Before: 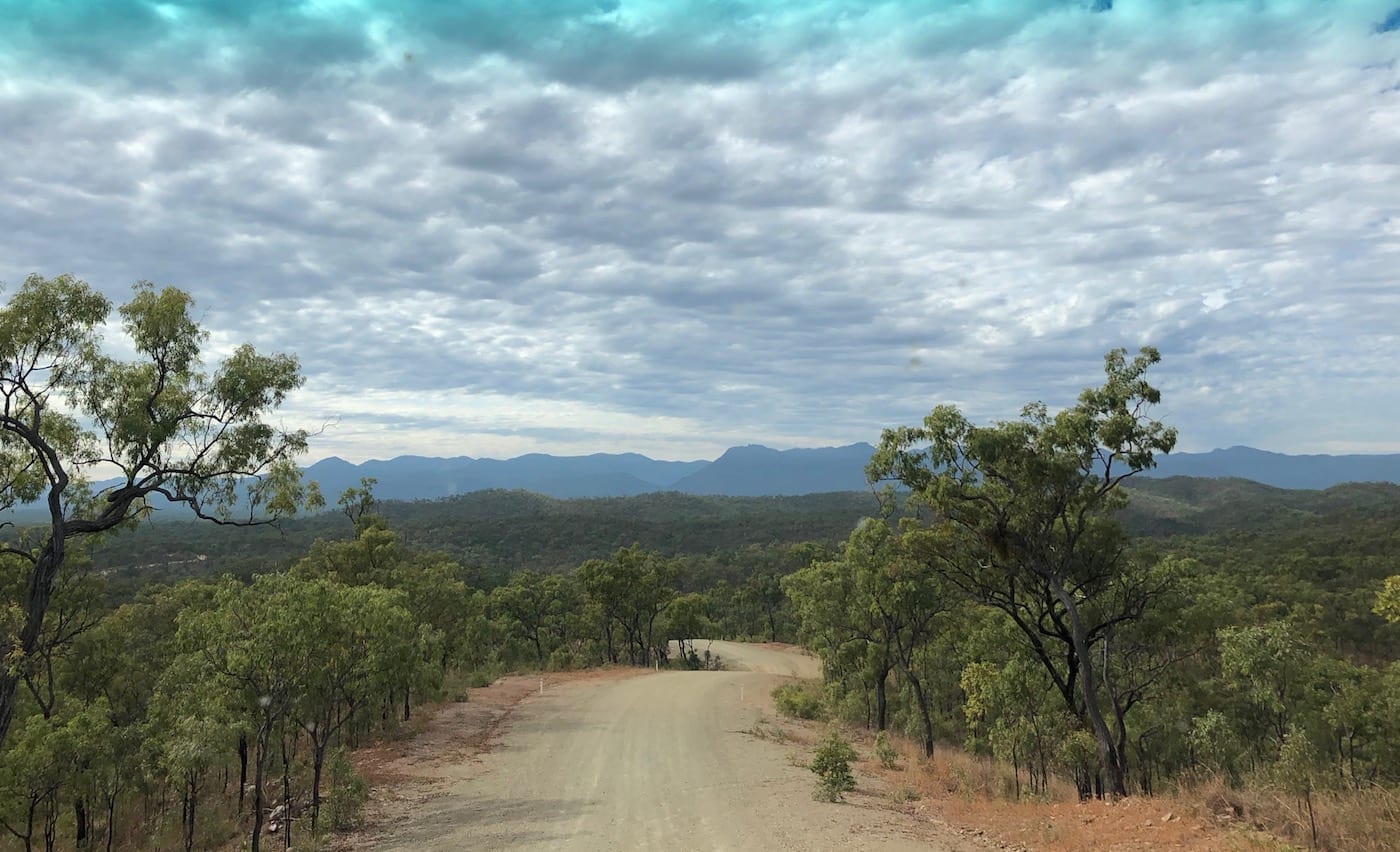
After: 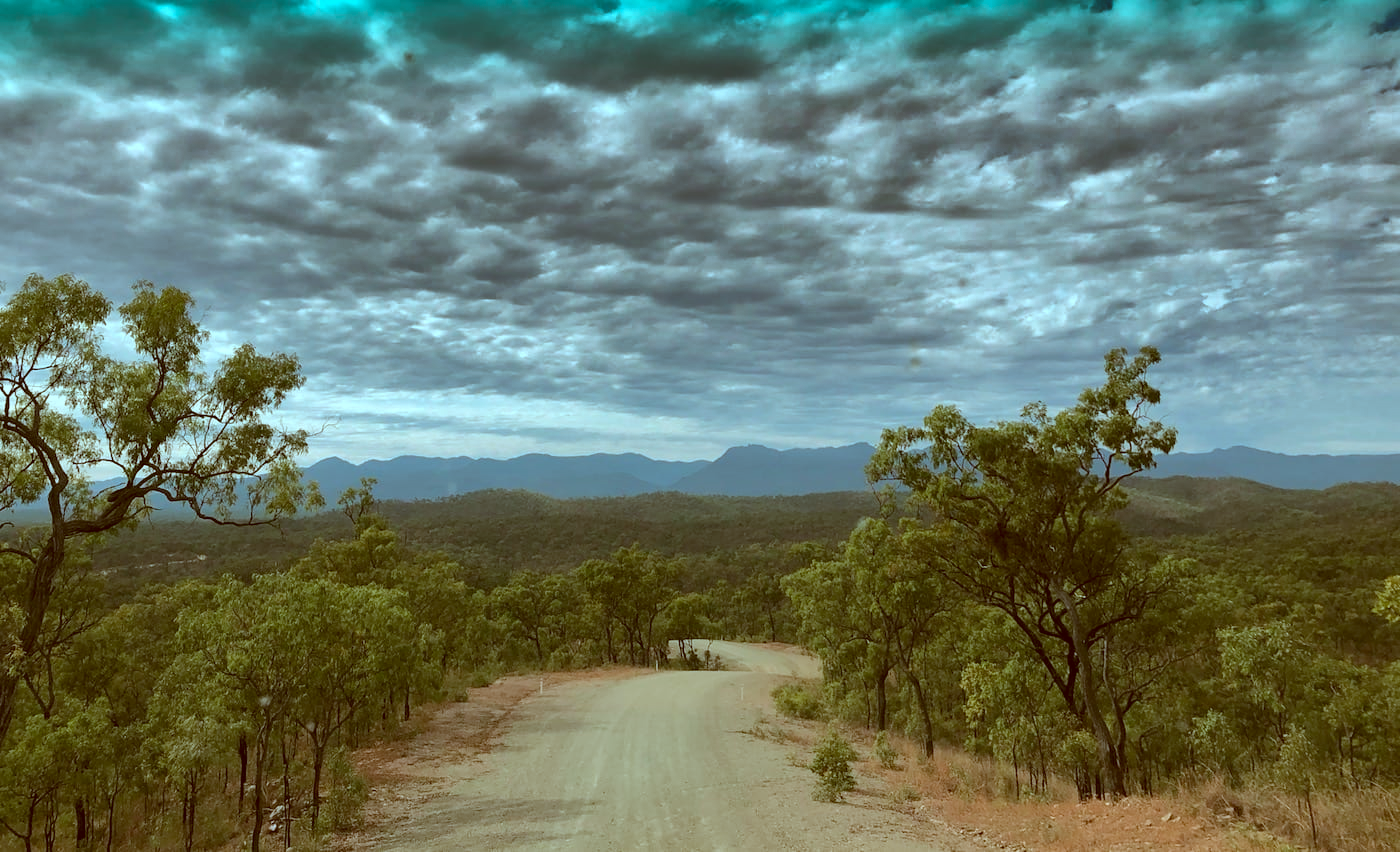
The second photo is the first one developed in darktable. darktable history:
shadows and highlights: shadows 17.39, highlights -83.73, soften with gaussian
color correction: highlights a* -14.67, highlights b* -16.27, shadows a* 10.75, shadows b* 29.48
color calibration: output R [1.003, 0.027, -0.041, 0], output G [-0.018, 1.043, -0.038, 0], output B [0.071, -0.086, 1.017, 0], illuminant same as pipeline (D50), adaptation XYZ, x 0.347, y 0.359, temperature 5011.81 K
